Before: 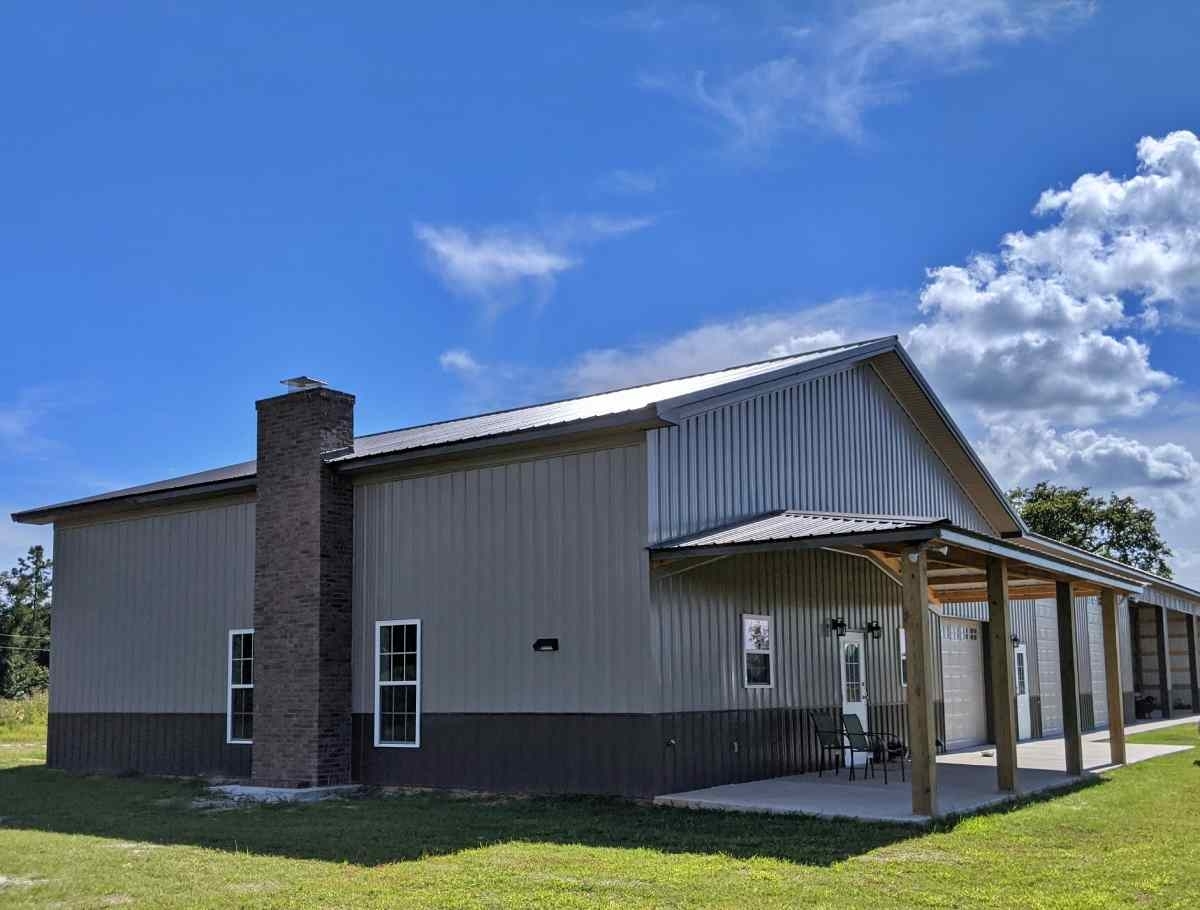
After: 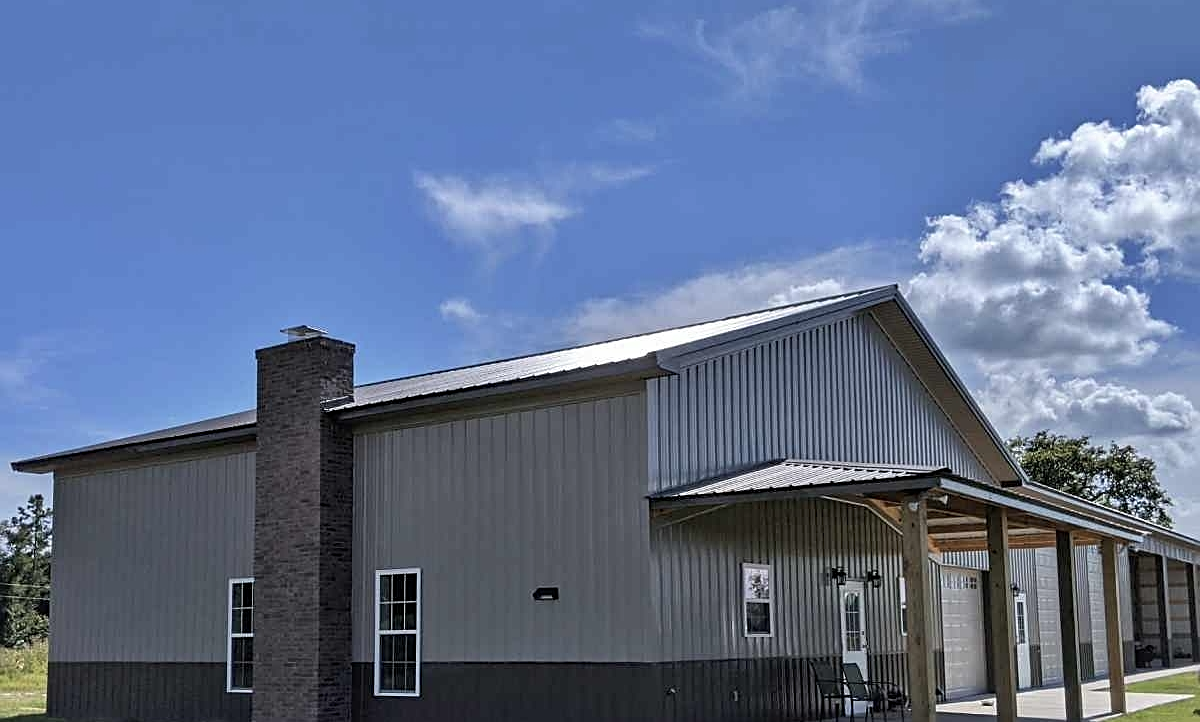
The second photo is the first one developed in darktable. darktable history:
color correction: highlights b* -0.014, saturation 0.767
sharpen: on, module defaults
crop and rotate: top 5.653%, bottom 14.954%
